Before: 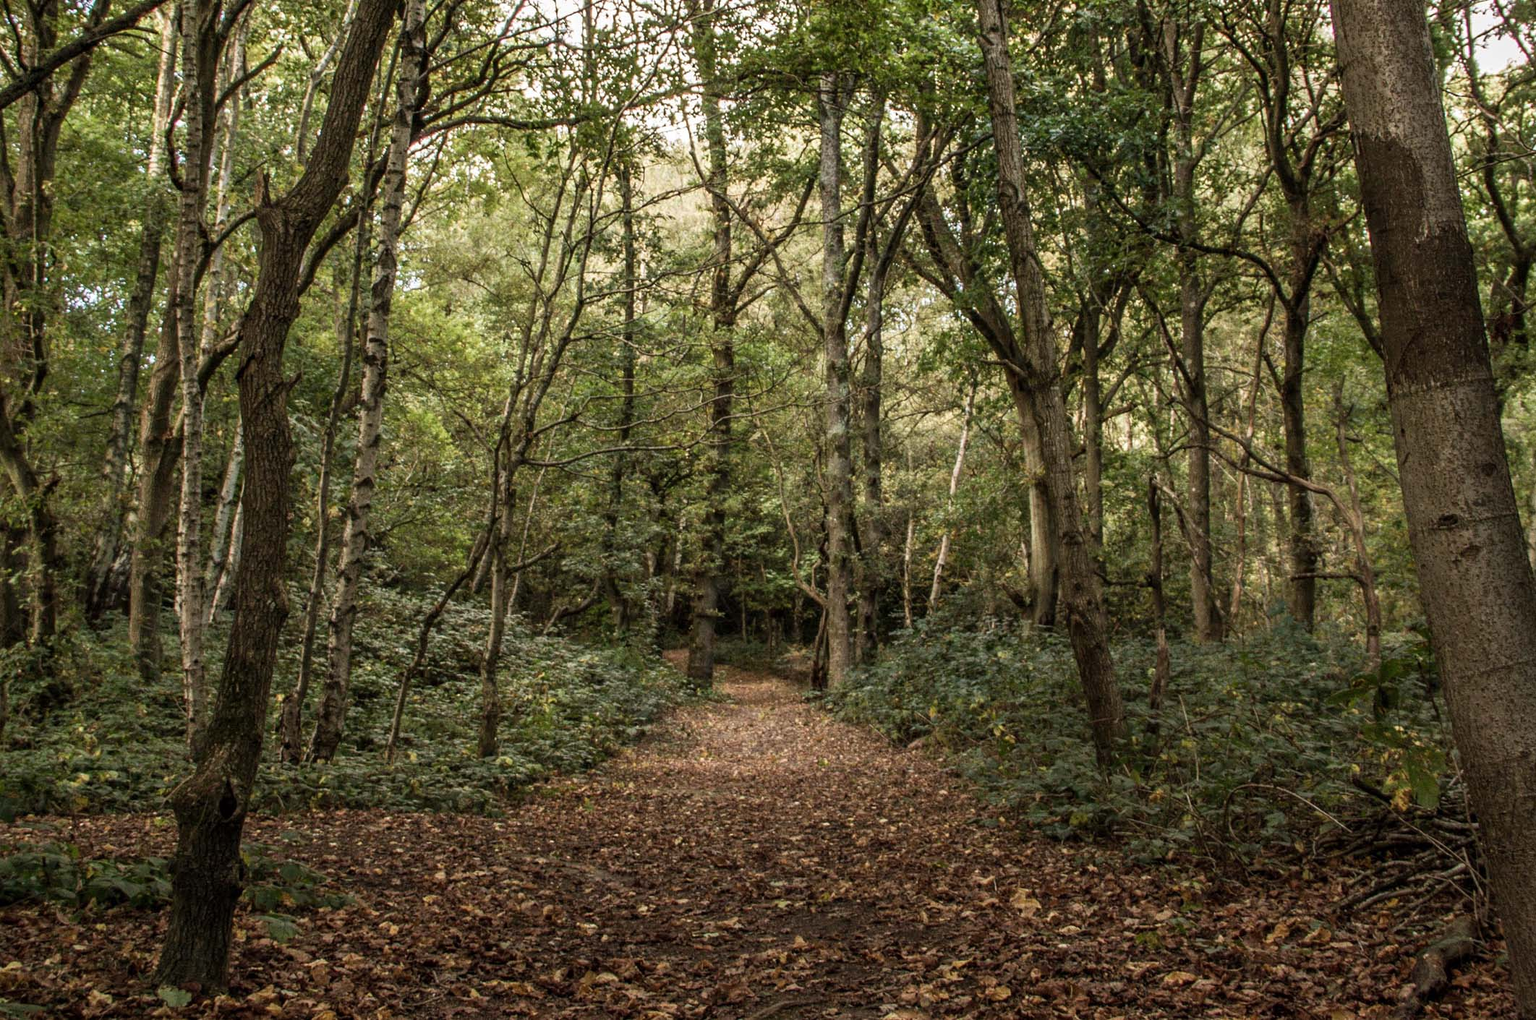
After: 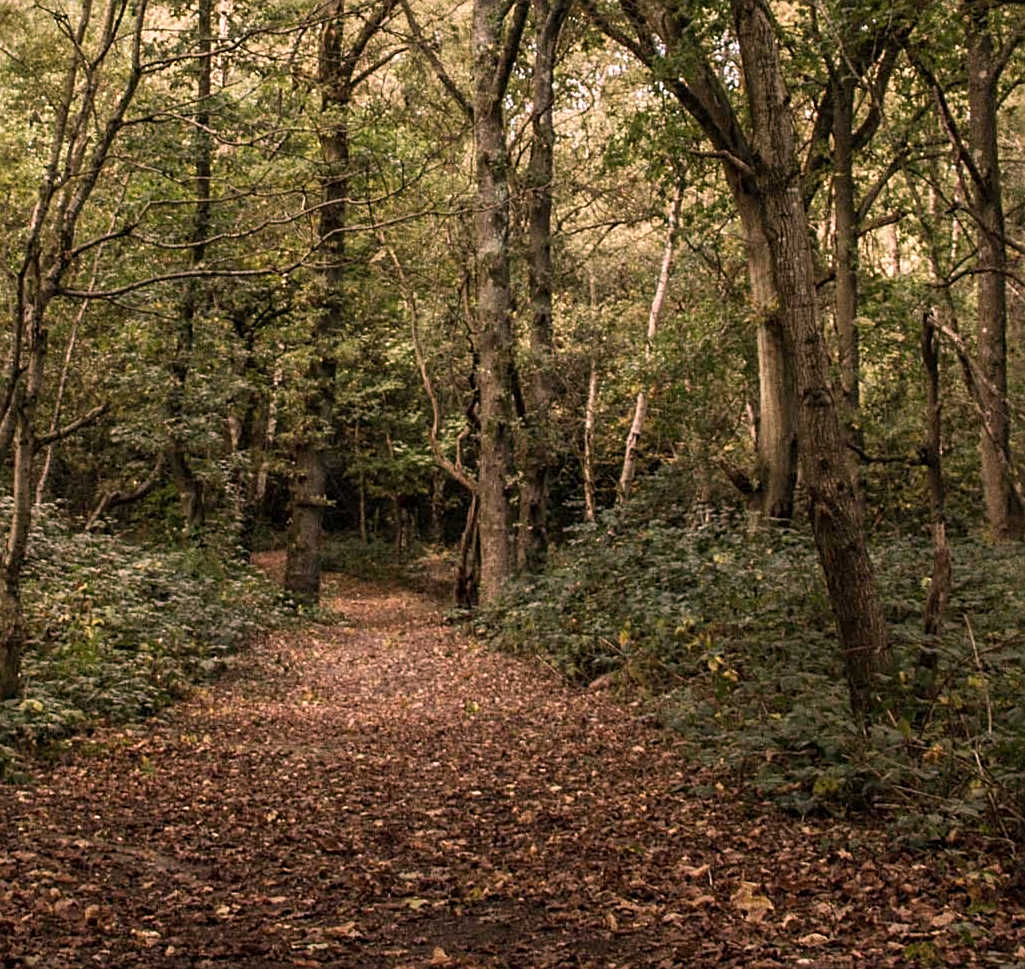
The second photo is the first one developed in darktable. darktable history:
crop: left 31.379%, top 24.658%, right 20.326%, bottom 6.628%
color correction: highlights a* 14.52, highlights b* 4.84
sharpen: on, module defaults
tone equalizer: on, module defaults
